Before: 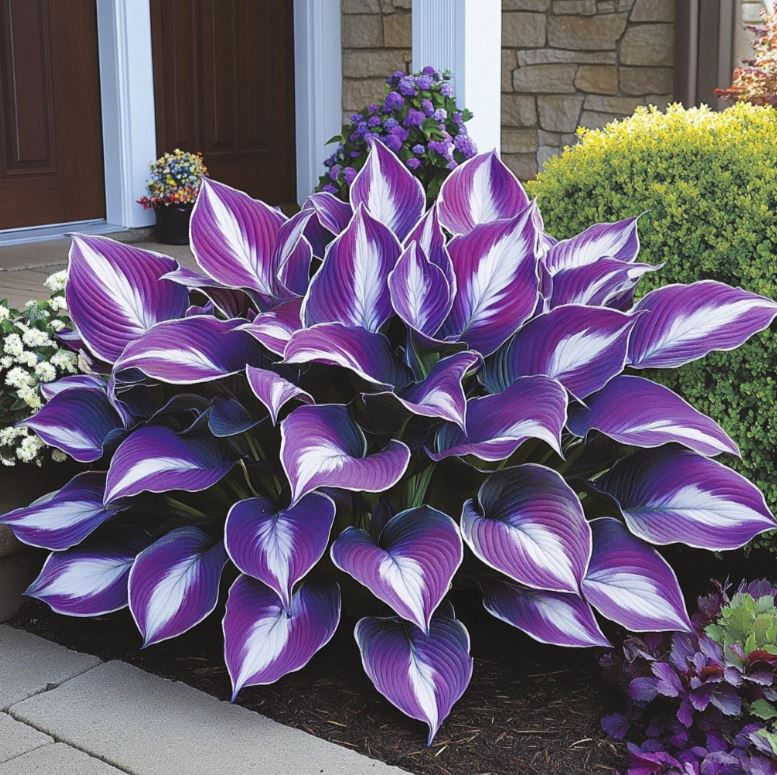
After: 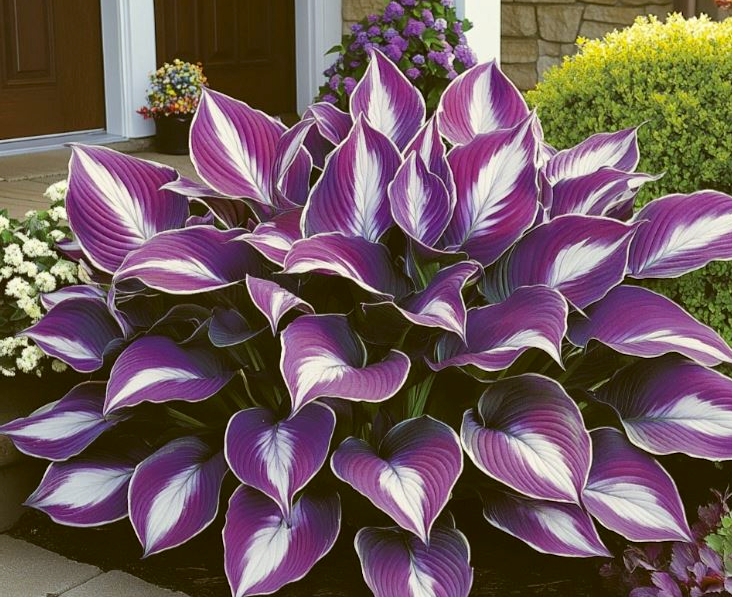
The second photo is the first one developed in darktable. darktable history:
color correction: highlights a* -1.43, highlights b* 10.12, shadows a* 0.395, shadows b* 19.35
crop and rotate: angle 0.03°, top 11.643%, right 5.651%, bottom 11.189%
